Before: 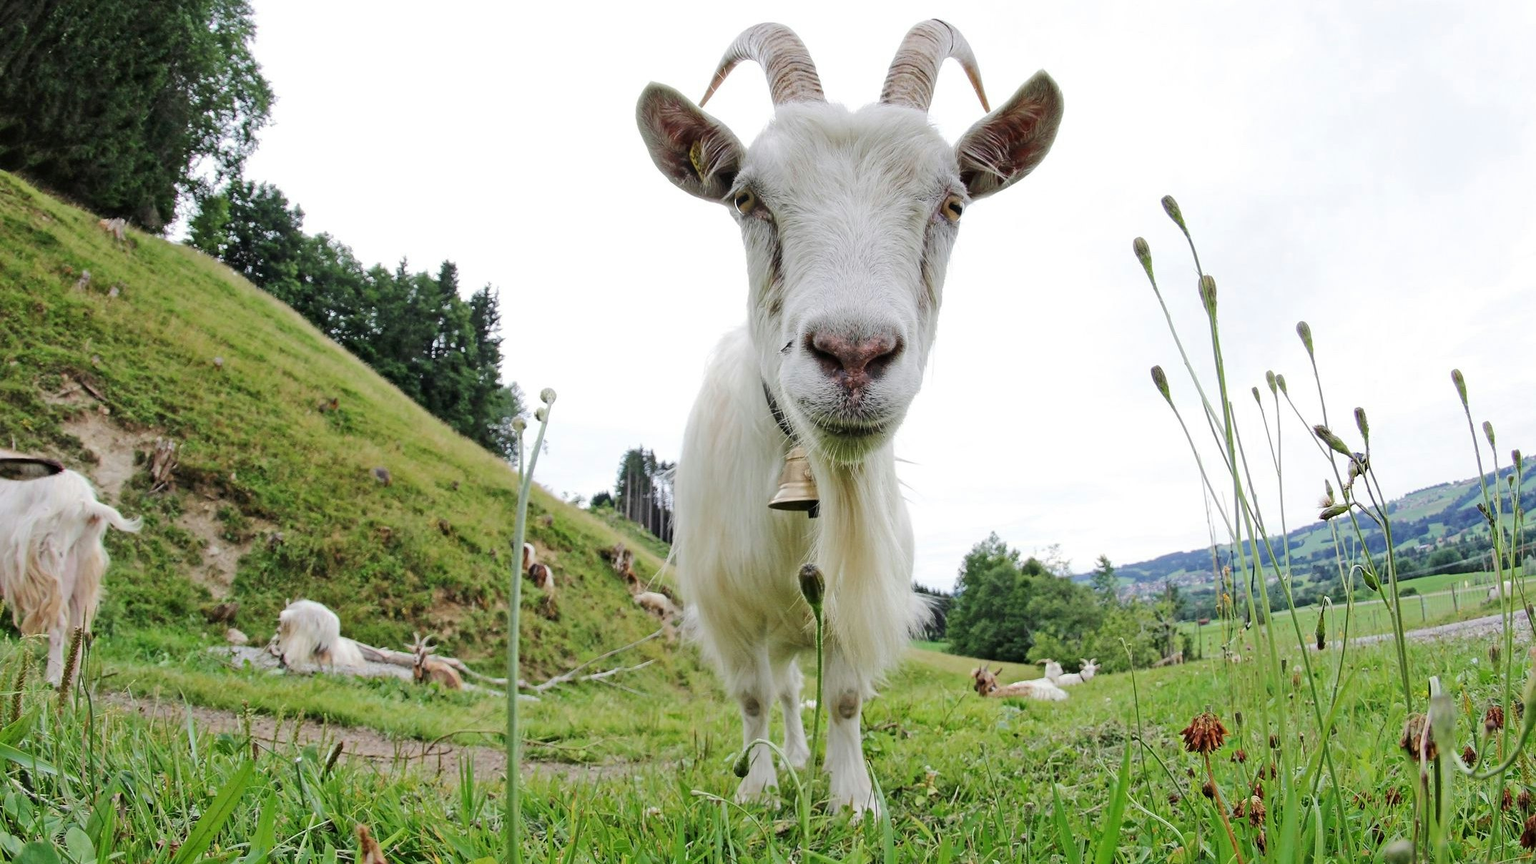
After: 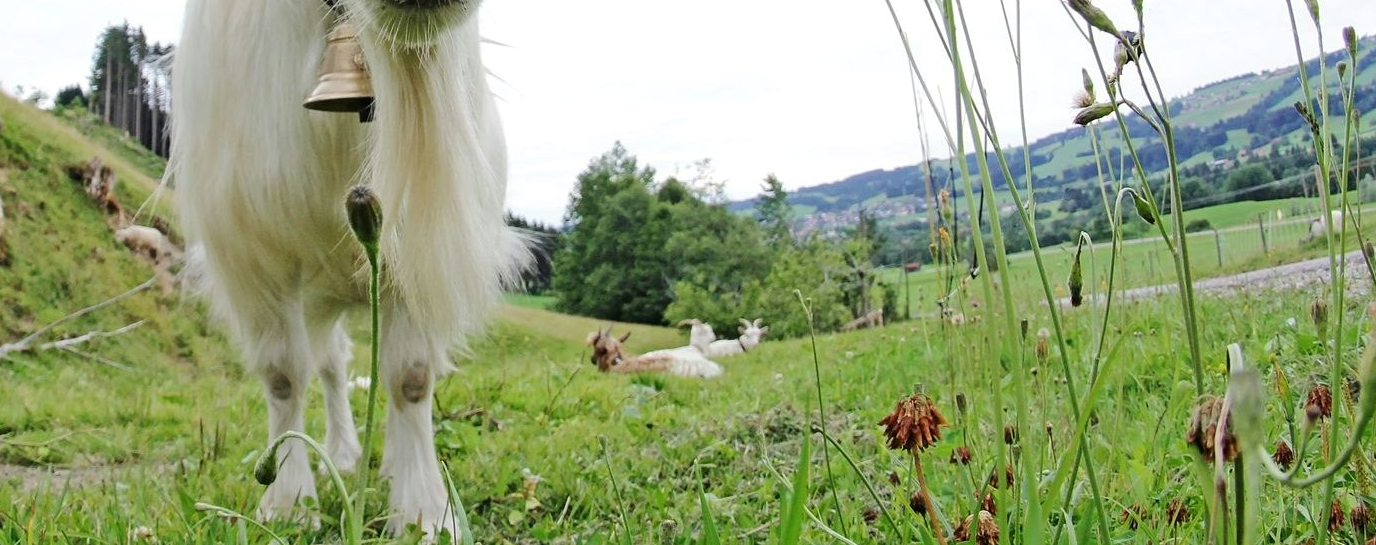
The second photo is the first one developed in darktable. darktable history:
exposure: exposure 0.025 EV, compensate highlight preservation false
crop and rotate: left 35.911%, top 49.878%, bottom 4.977%
